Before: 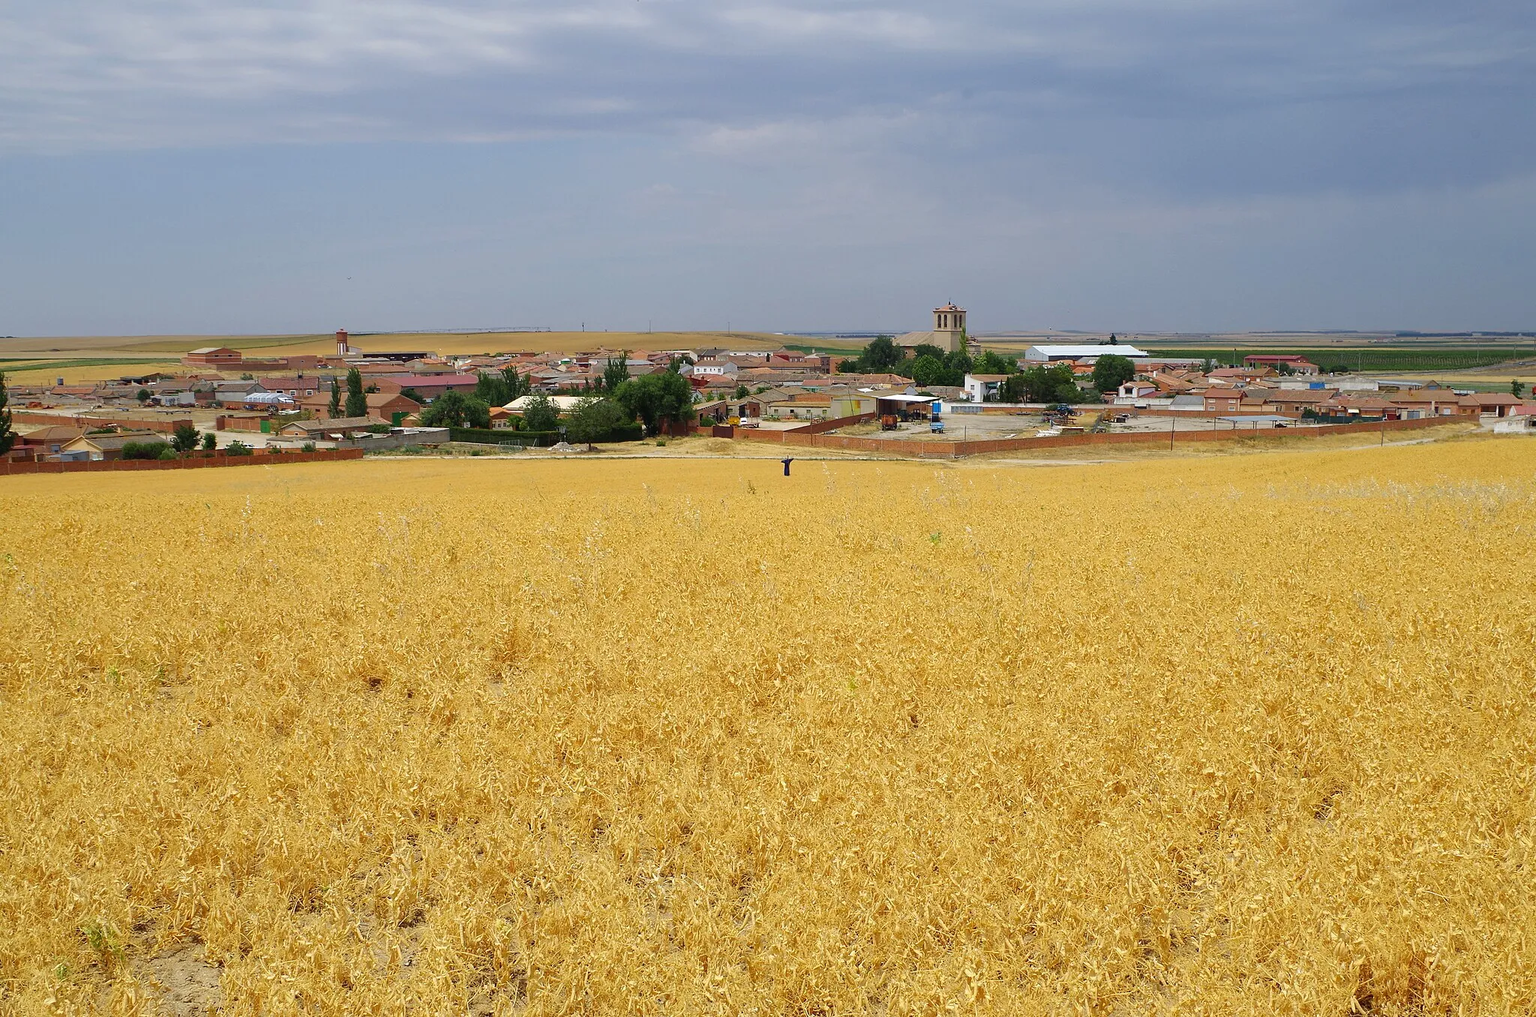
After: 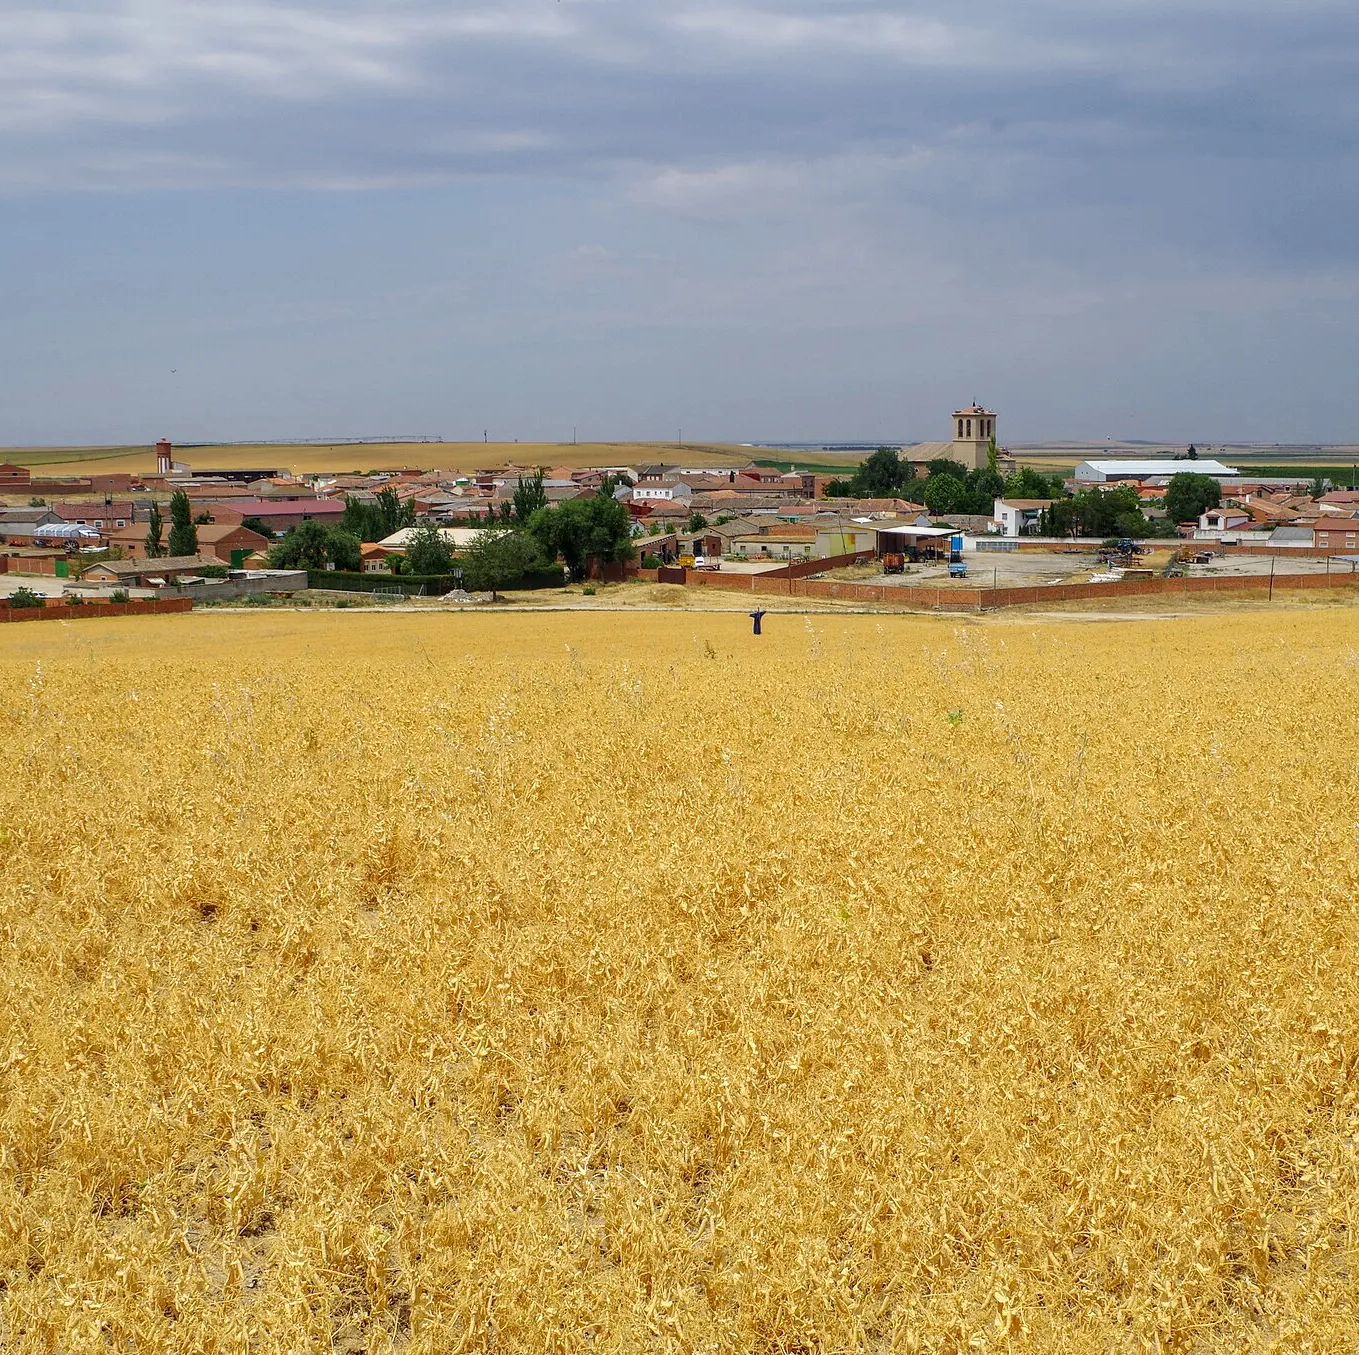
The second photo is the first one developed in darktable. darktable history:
crop and rotate: left 14.302%, right 19.325%
local contrast: on, module defaults
